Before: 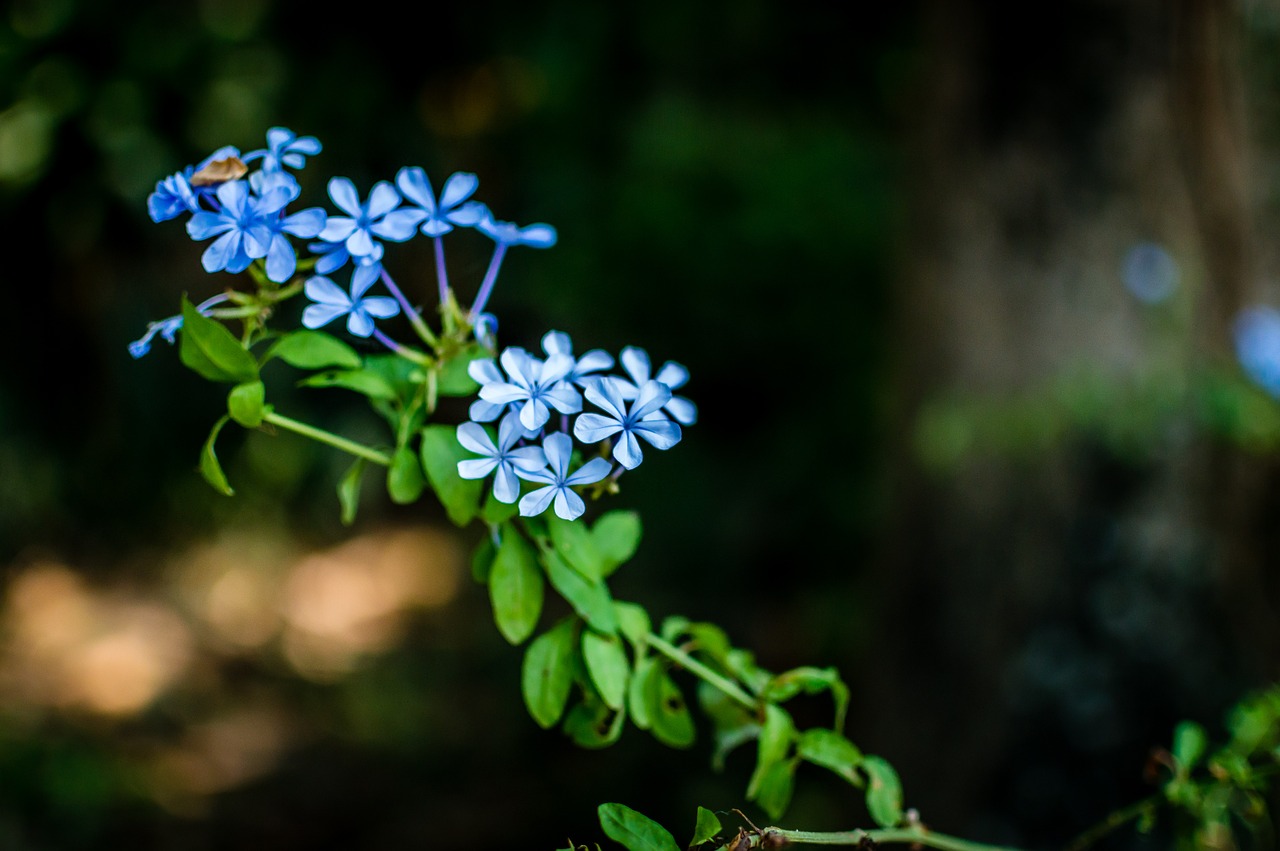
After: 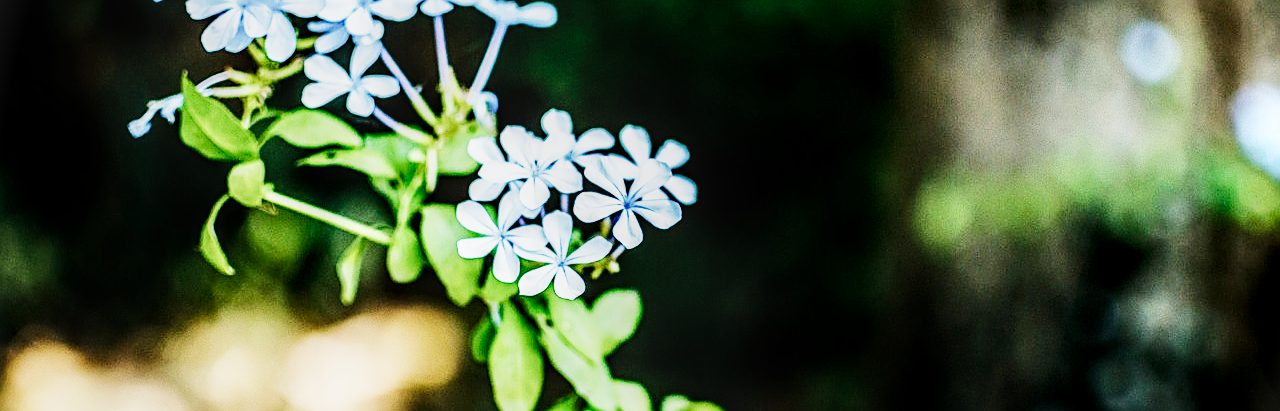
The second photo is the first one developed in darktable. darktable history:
crop and rotate: top 26.056%, bottom 25.543%
sharpen: on, module defaults
local contrast: highlights 40%, shadows 60%, detail 136%, midtone range 0.514
tone equalizer: -8 EV -0.75 EV, -7 EV -0.7 EV, -6 EV -0.6 EV, -5 EV -0.4 EV, -3 EV 0.4 EV, -2 EV 0.6 EV, -1 EV 0.7 EV, +0 EV 0.75 EV, edges refinement/feathering 500, mask exposure compensation -1.57 EV, preserve details no
sigmoid: skew -0.2, preserve hue 0%, red attenuation 0.1, red rotation 0.035, green attenuation 0.1, green rotation -0.017, blue attenuation 0.15, blue rotation -0.052, base primaries Rec2020
exposure: black level correction 0, exposure 2 EV, compensate highlight preservation false
vignetting: fall-off start 100%, brightness 0.05, saturation 0
